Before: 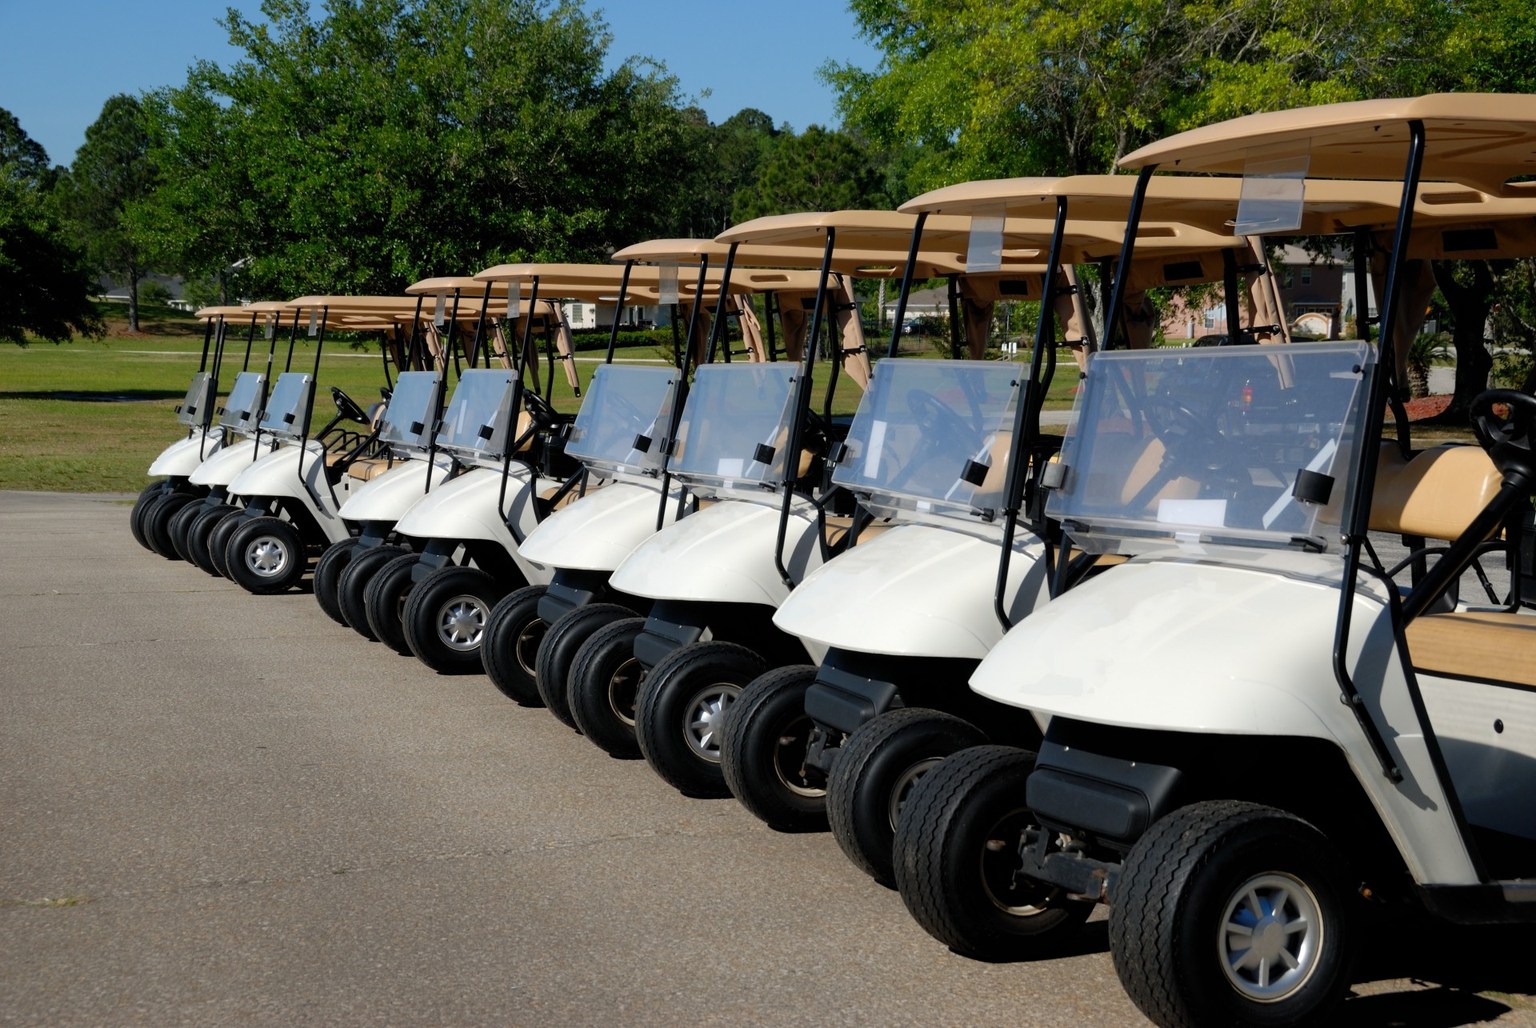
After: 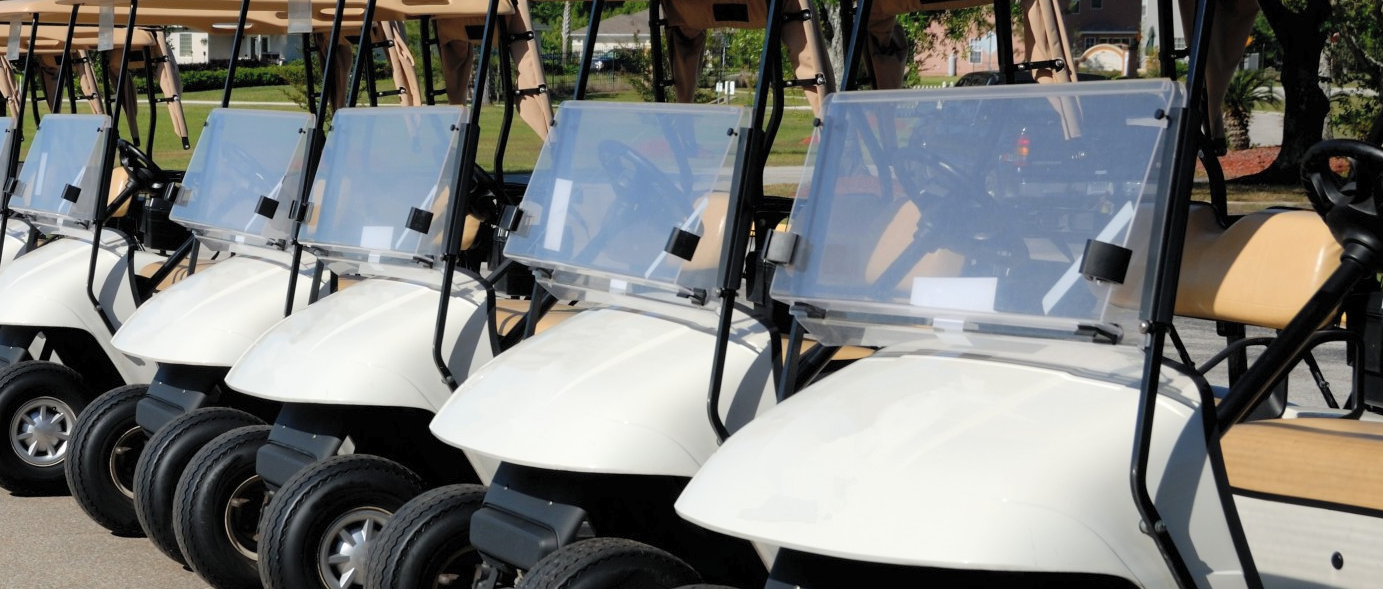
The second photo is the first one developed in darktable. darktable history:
contrast brightness saturation: brightness 0.13
white balance: emerald 1
crop and rotate: left 27.938%, top 27.046%, bottom 27.046%
